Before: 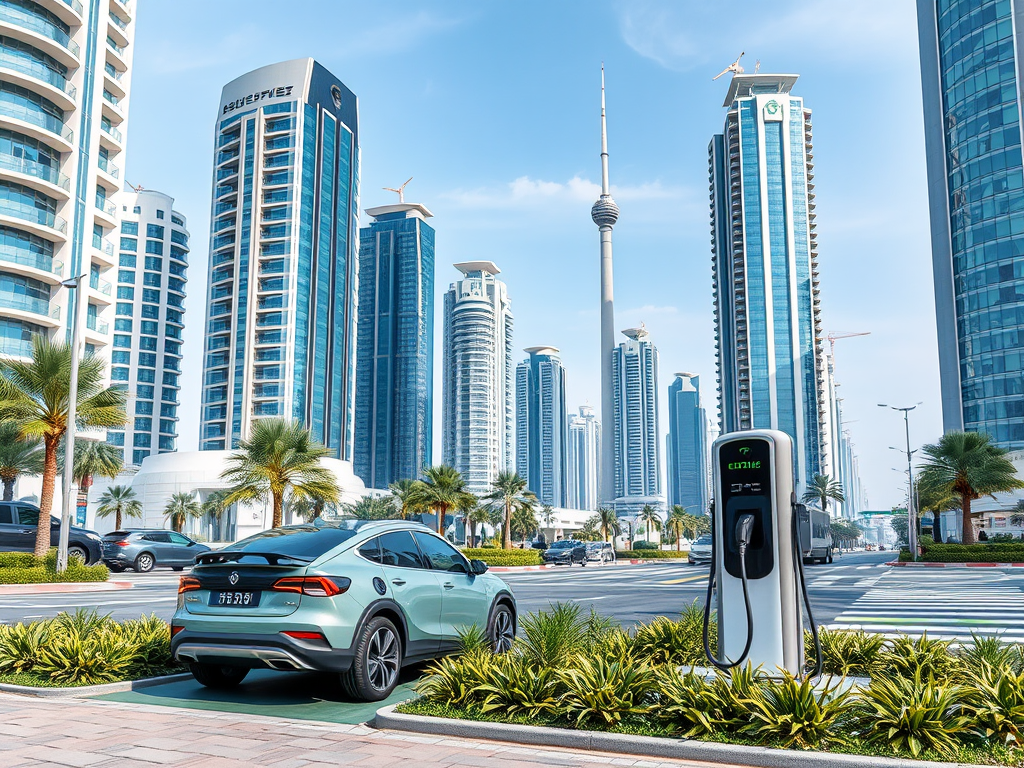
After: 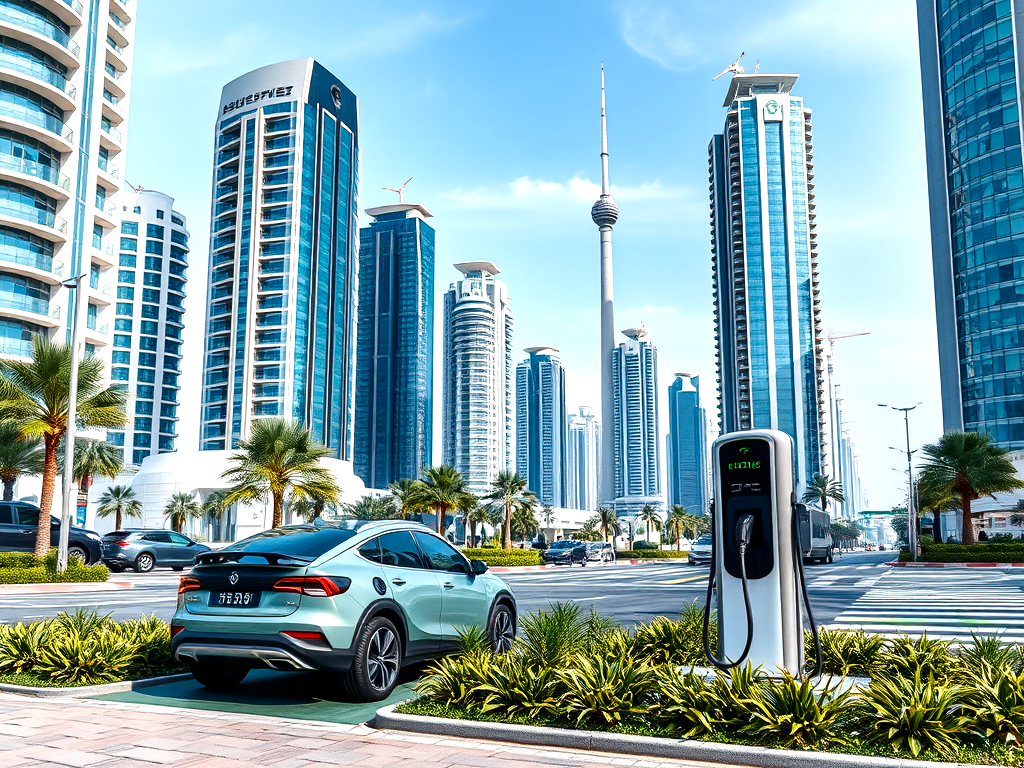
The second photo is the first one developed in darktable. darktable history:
tone equalizer: -8 EV -0.417 EV, -7 EV -0.389 EV, -6 EV -0.333 EV, -5 EV -0.222 EV, -3 EV 0.222 EV, -2 EV 0.333 EV, -1 EV 0.389 EV, +0 EV 0.417 EV, edges refinement/feathering 500, mask exposure compensation -1.57 EV, preserve details no
contrast brightness saturation: contrast 0.07, brightness -0.14, saturation 0.11
